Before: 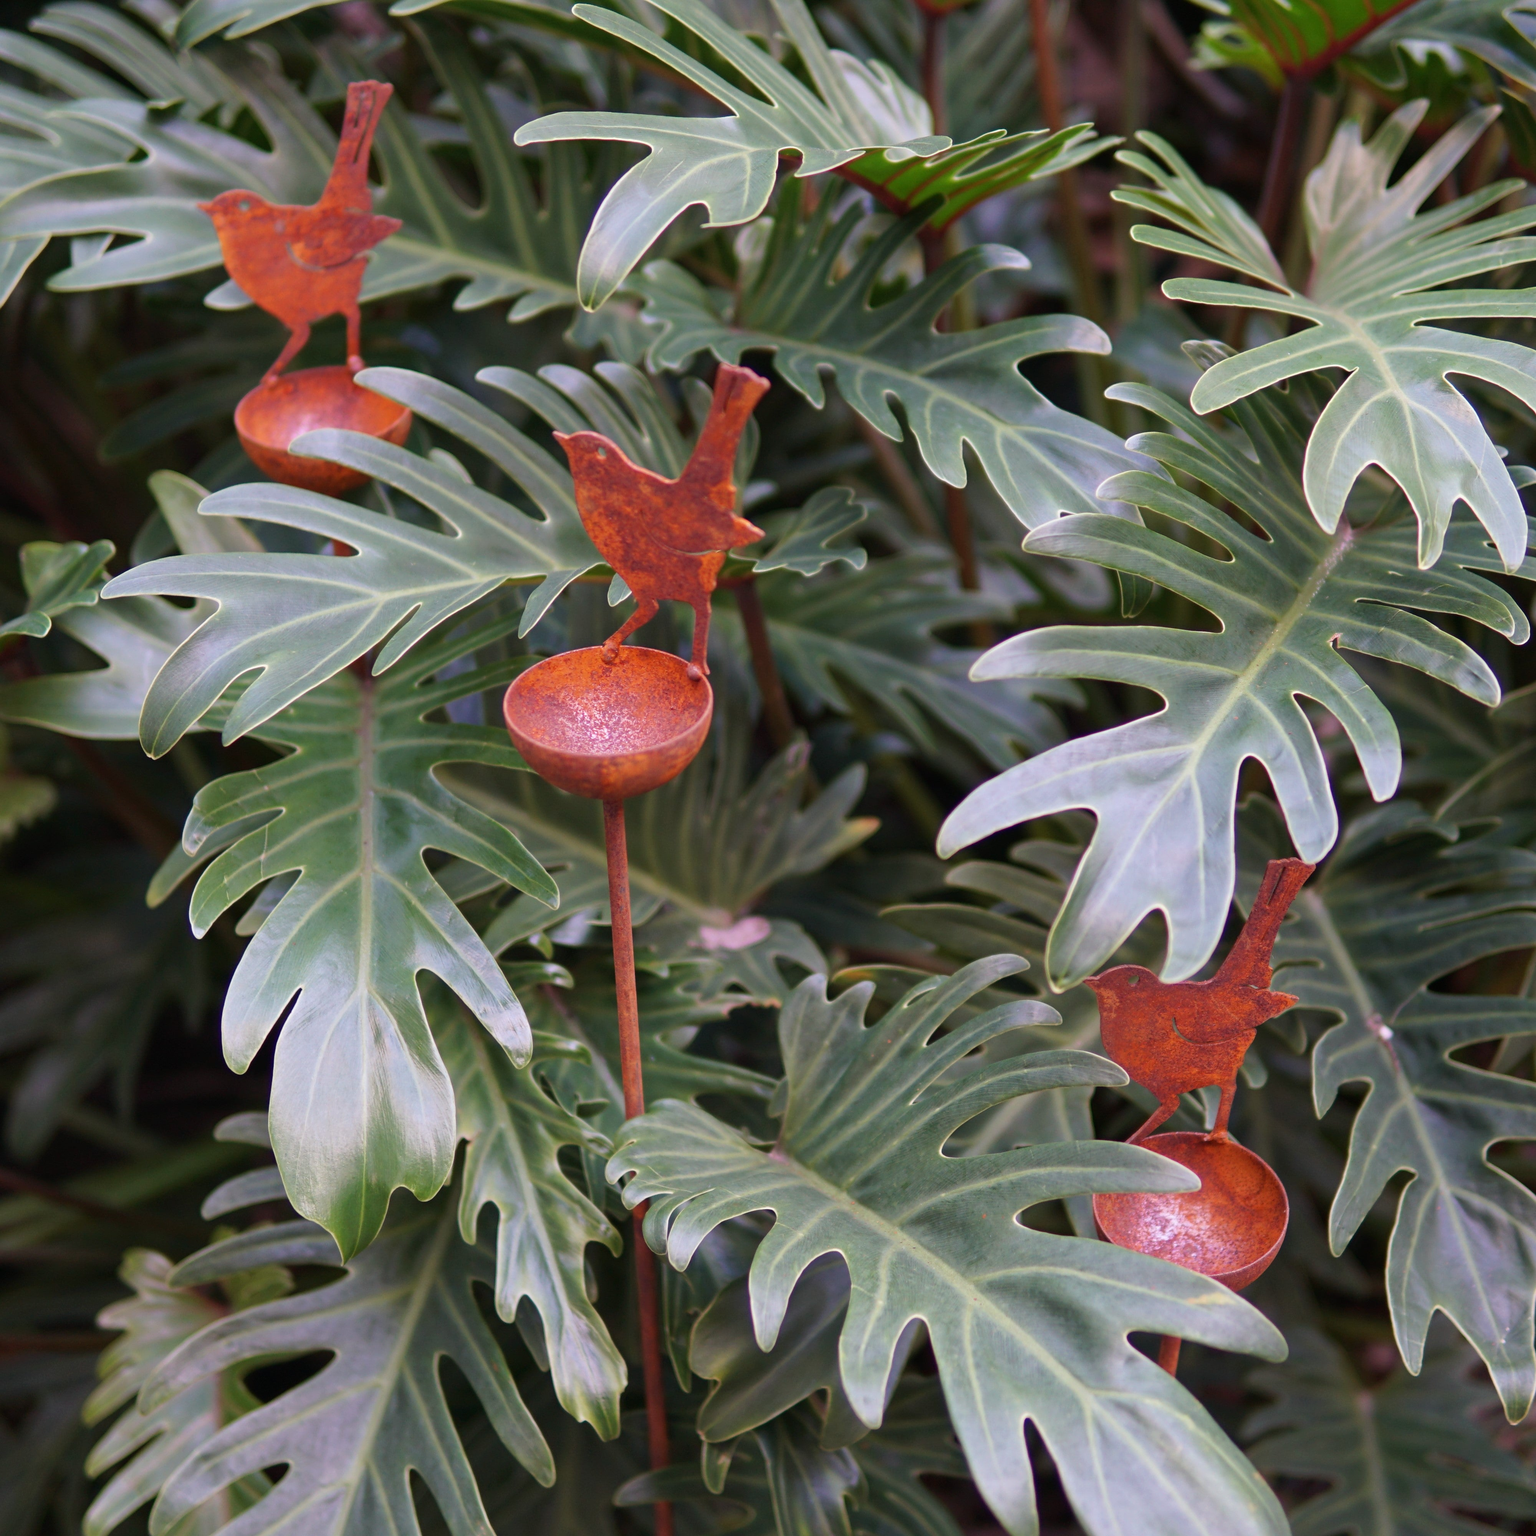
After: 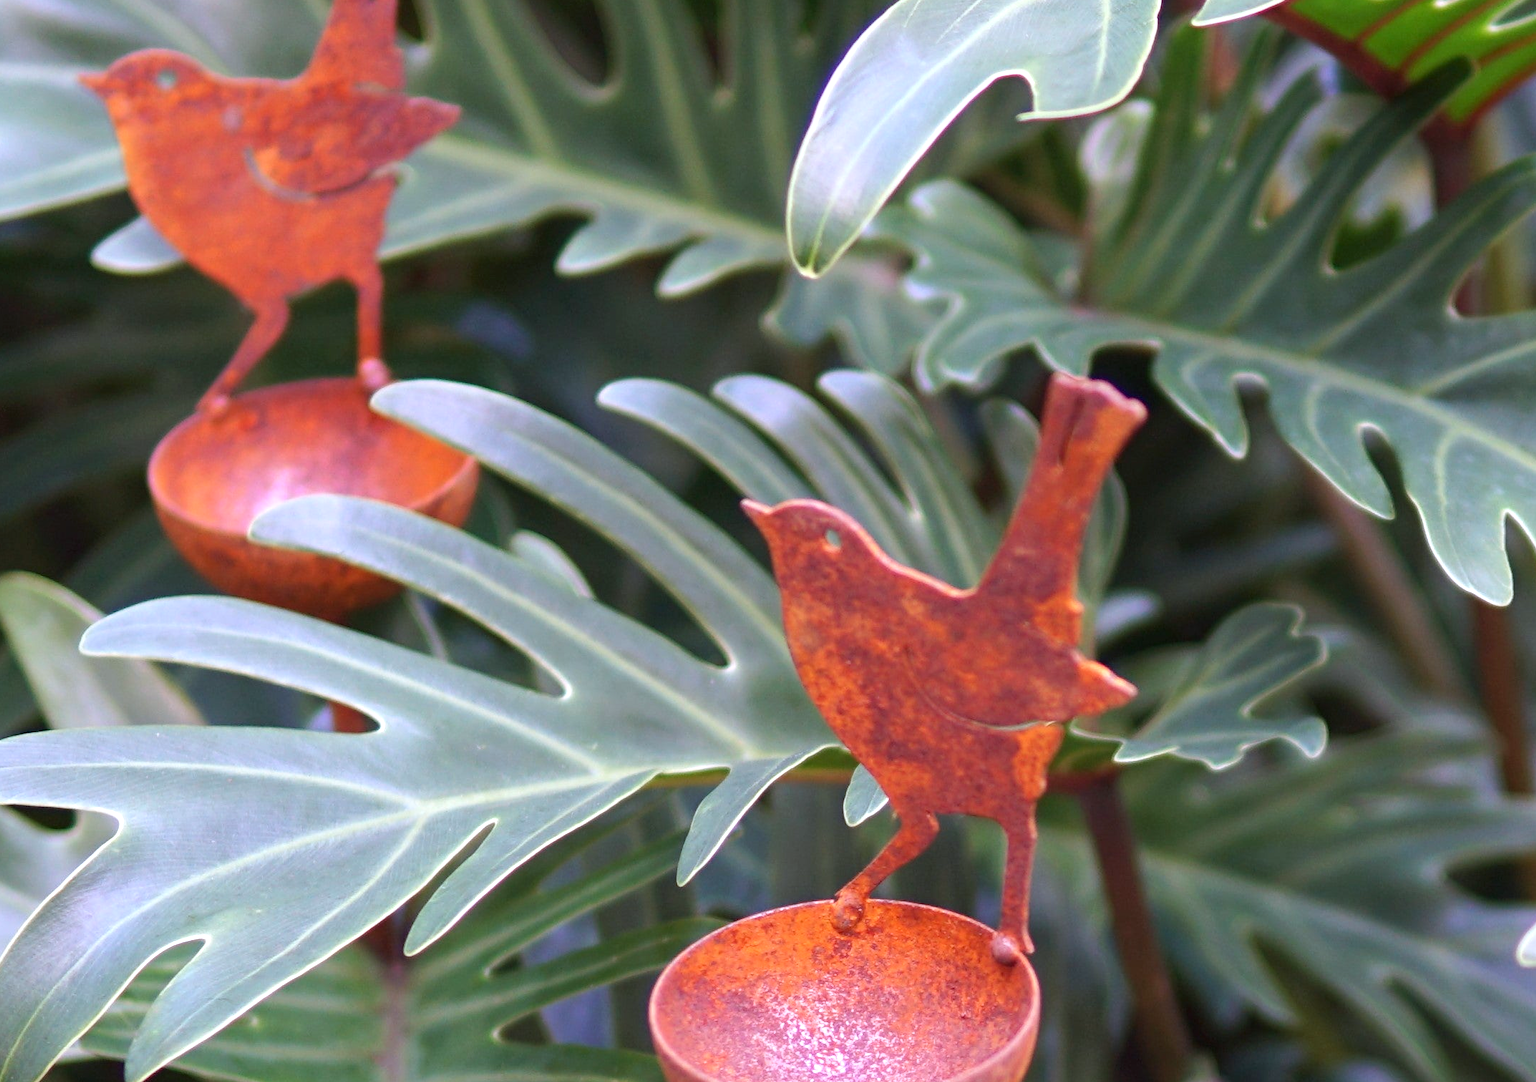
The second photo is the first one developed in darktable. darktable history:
white balance: red 0.954, blue 1.079
crop: left 10.121%, top 10.631%, right 36.218%, bottom 51.526%
exposure: exposure 0.6 EV, compensate highlight preservation false
